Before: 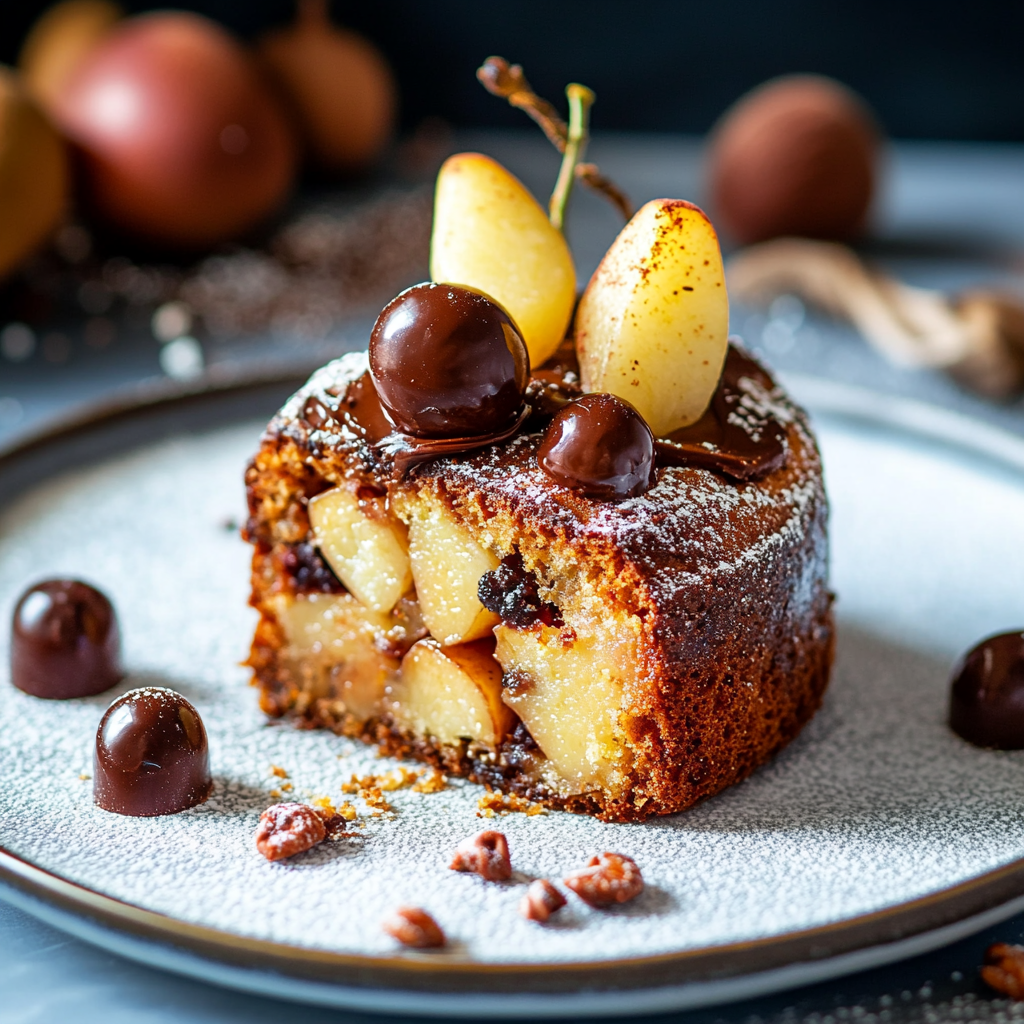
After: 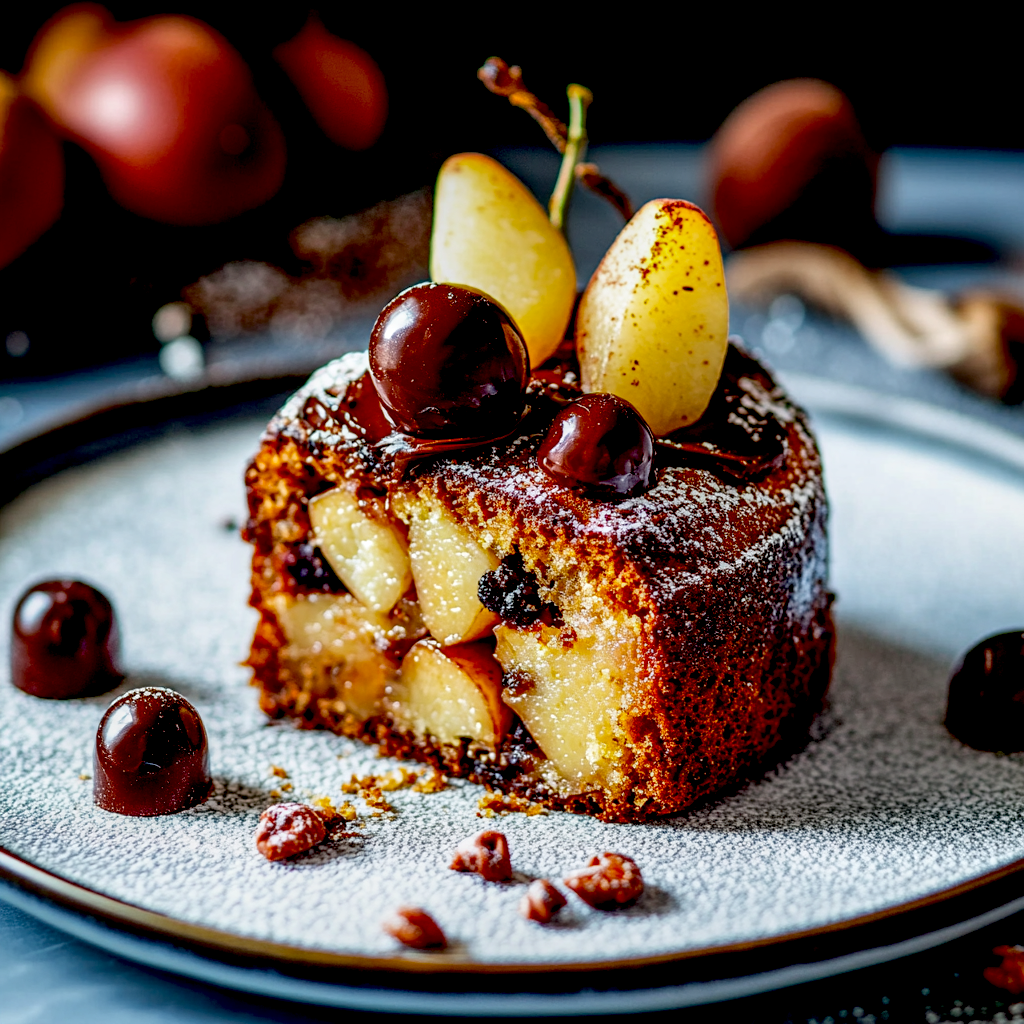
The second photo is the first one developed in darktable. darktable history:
exposure: black level correction 0.048, exposure 0.012 EV, compensate highlight preservation false
local contrast: detail 142%
